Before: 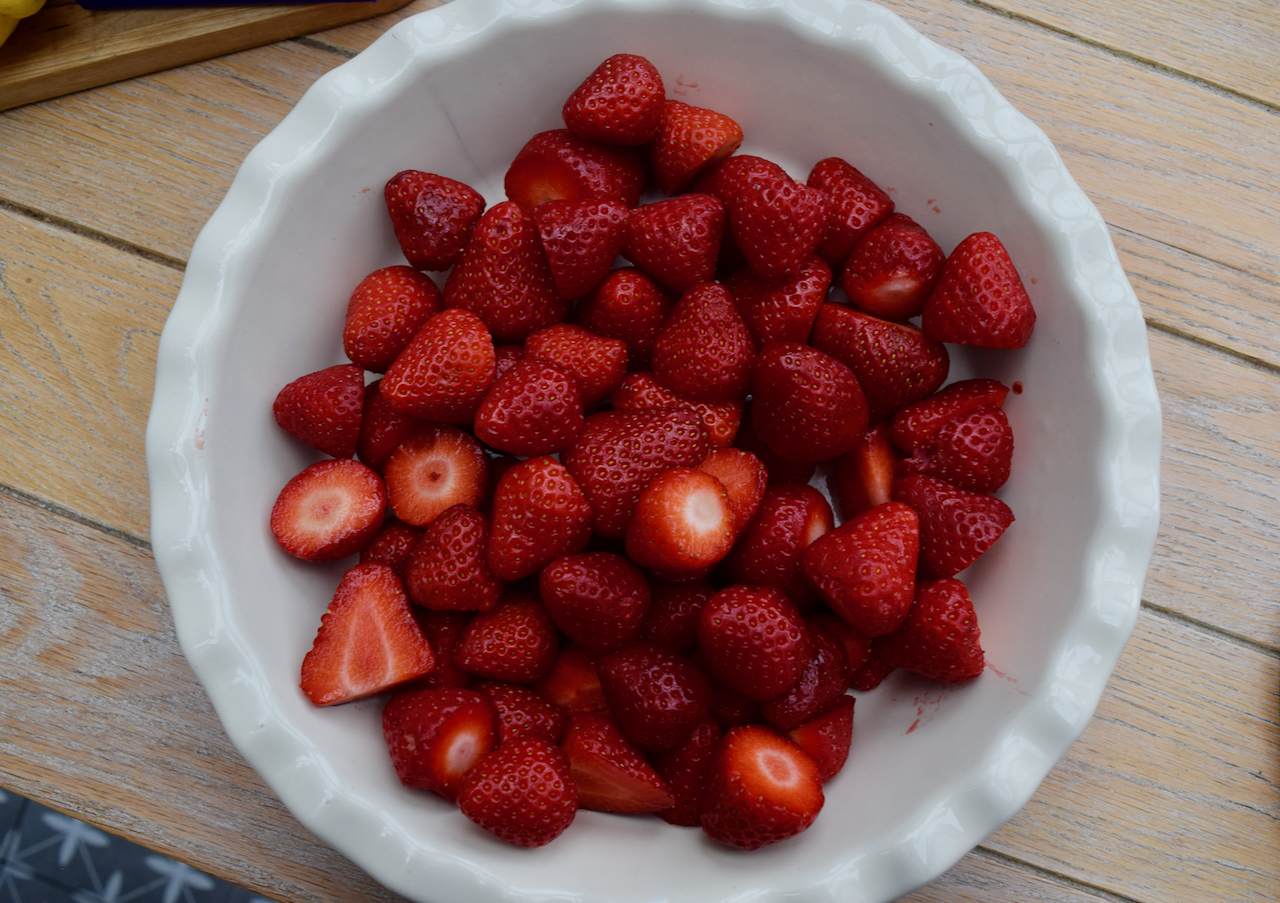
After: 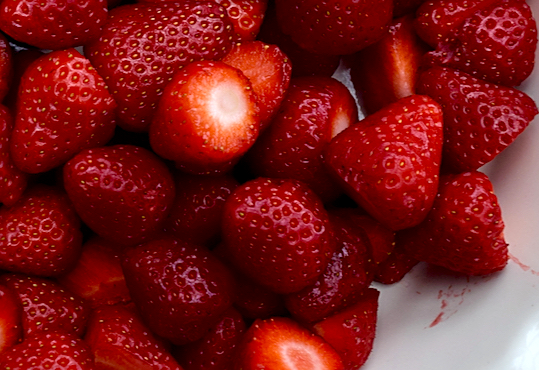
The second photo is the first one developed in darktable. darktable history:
exposure: exposure 0.6 EV, compensate highlight preservation false
sharpen: on, module defaults
crop: left 37.221%, top 45.169%, right 20.63%, bottom 13.777%
